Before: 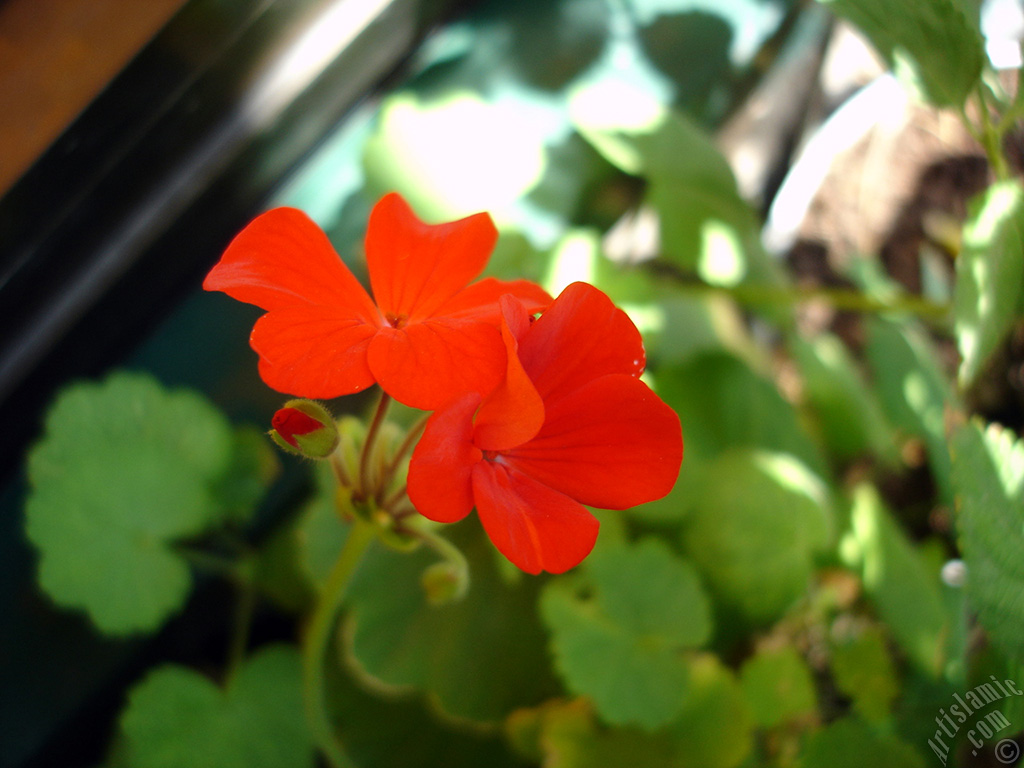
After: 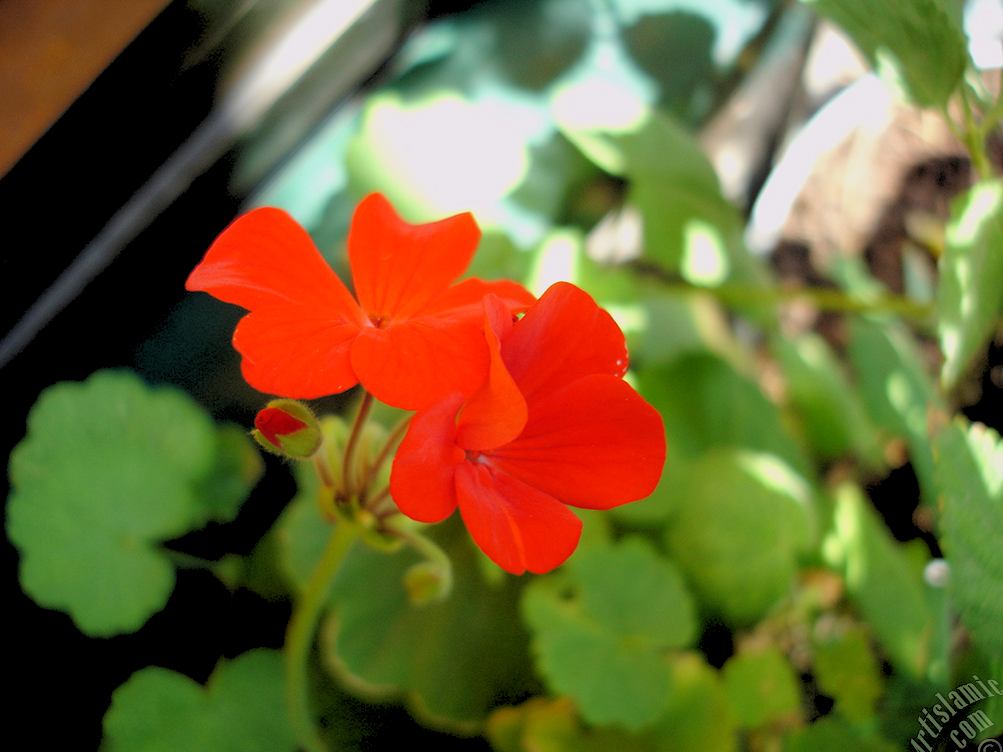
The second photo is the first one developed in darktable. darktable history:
crop: left 1.743%, right 0.268%, bottom 2.011%
rgb levels: preserve colors sum RGB, levels [[0.038, 0.433, 0.934], [0, 0.5, 1], [0, 0.5, 1]]
